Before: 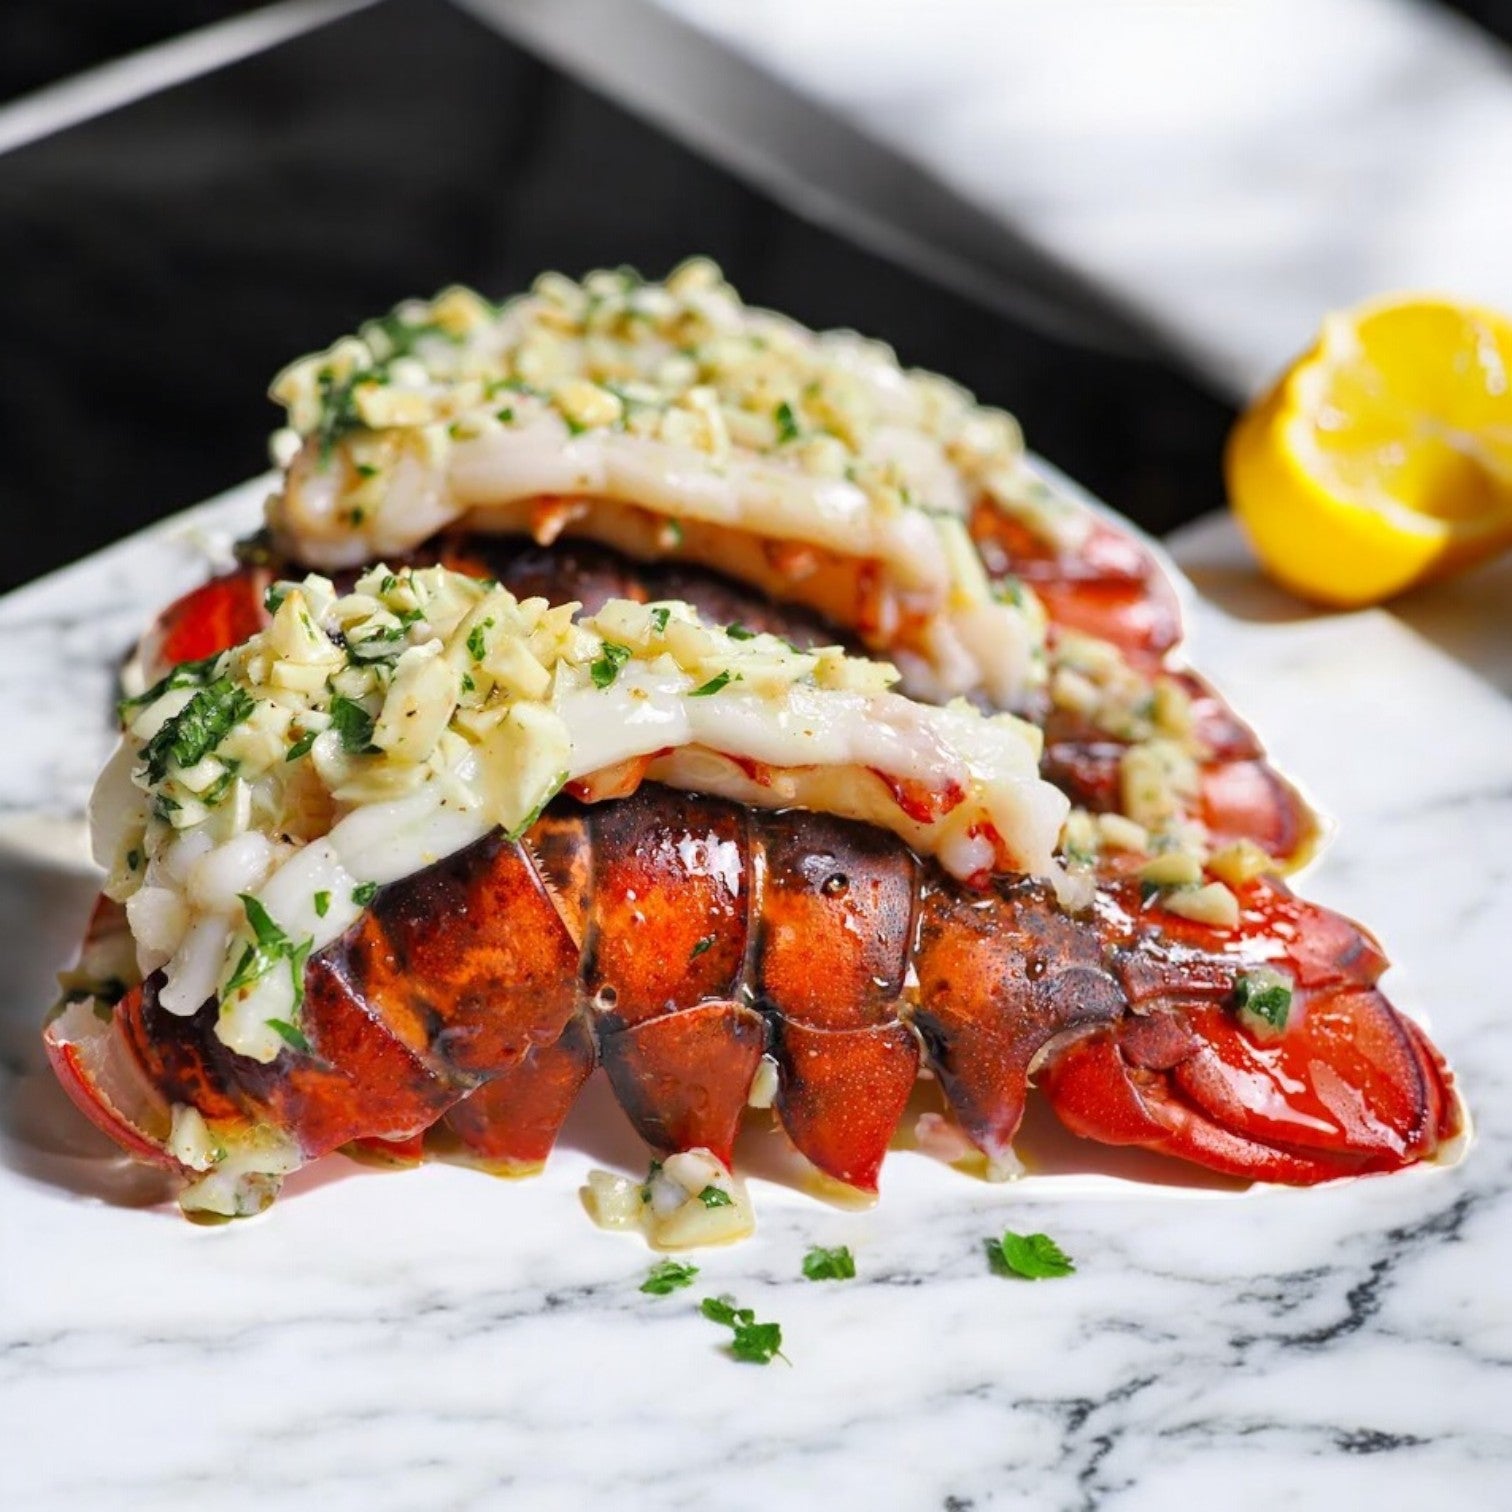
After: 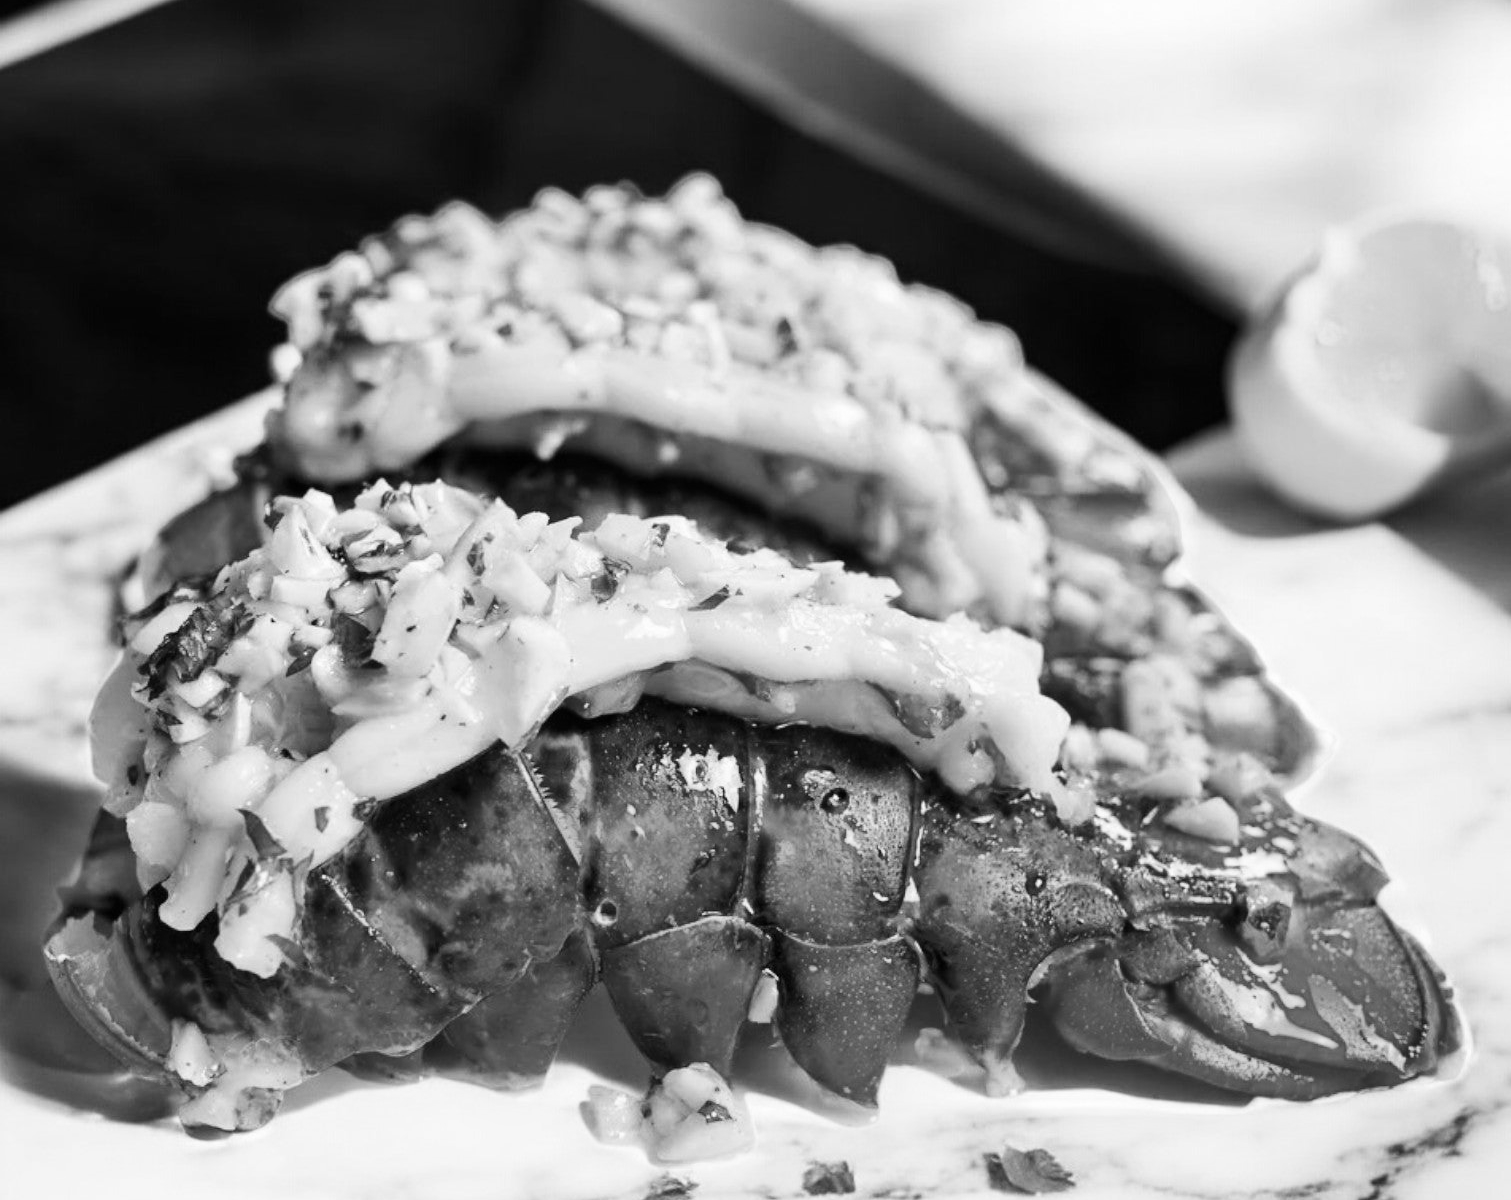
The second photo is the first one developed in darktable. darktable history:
contrast brightness saturation: contrast 0.18, saturation 0.3
crop and rotate: top 5.667%, bottom 14.937%
monochrome: on, module defaults
